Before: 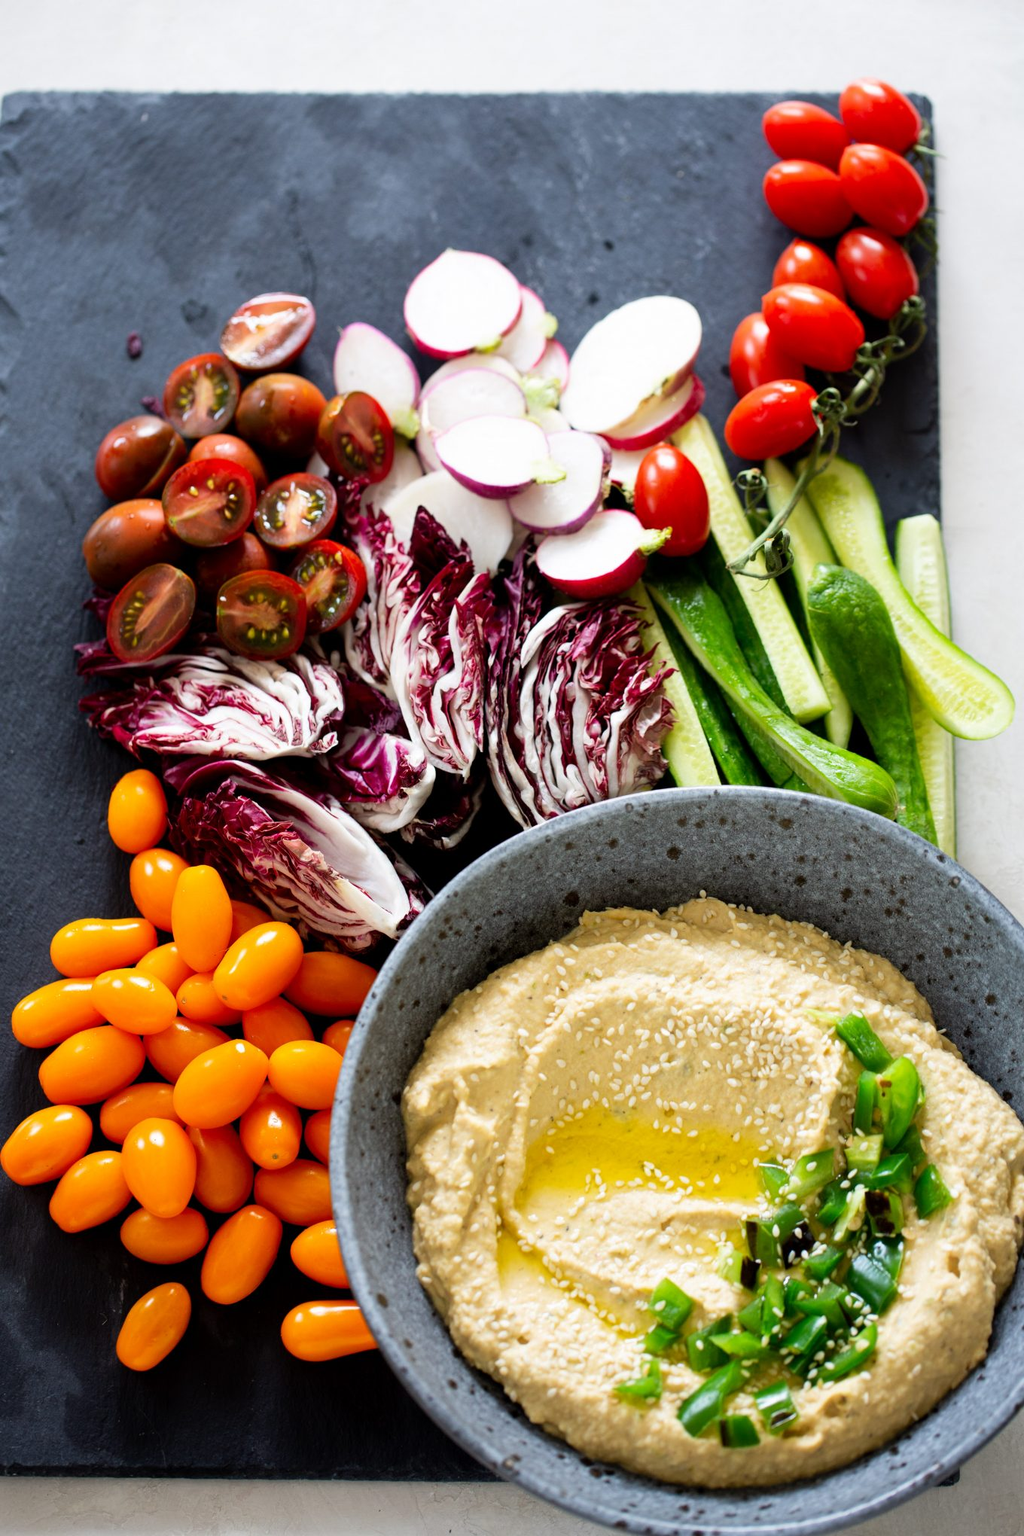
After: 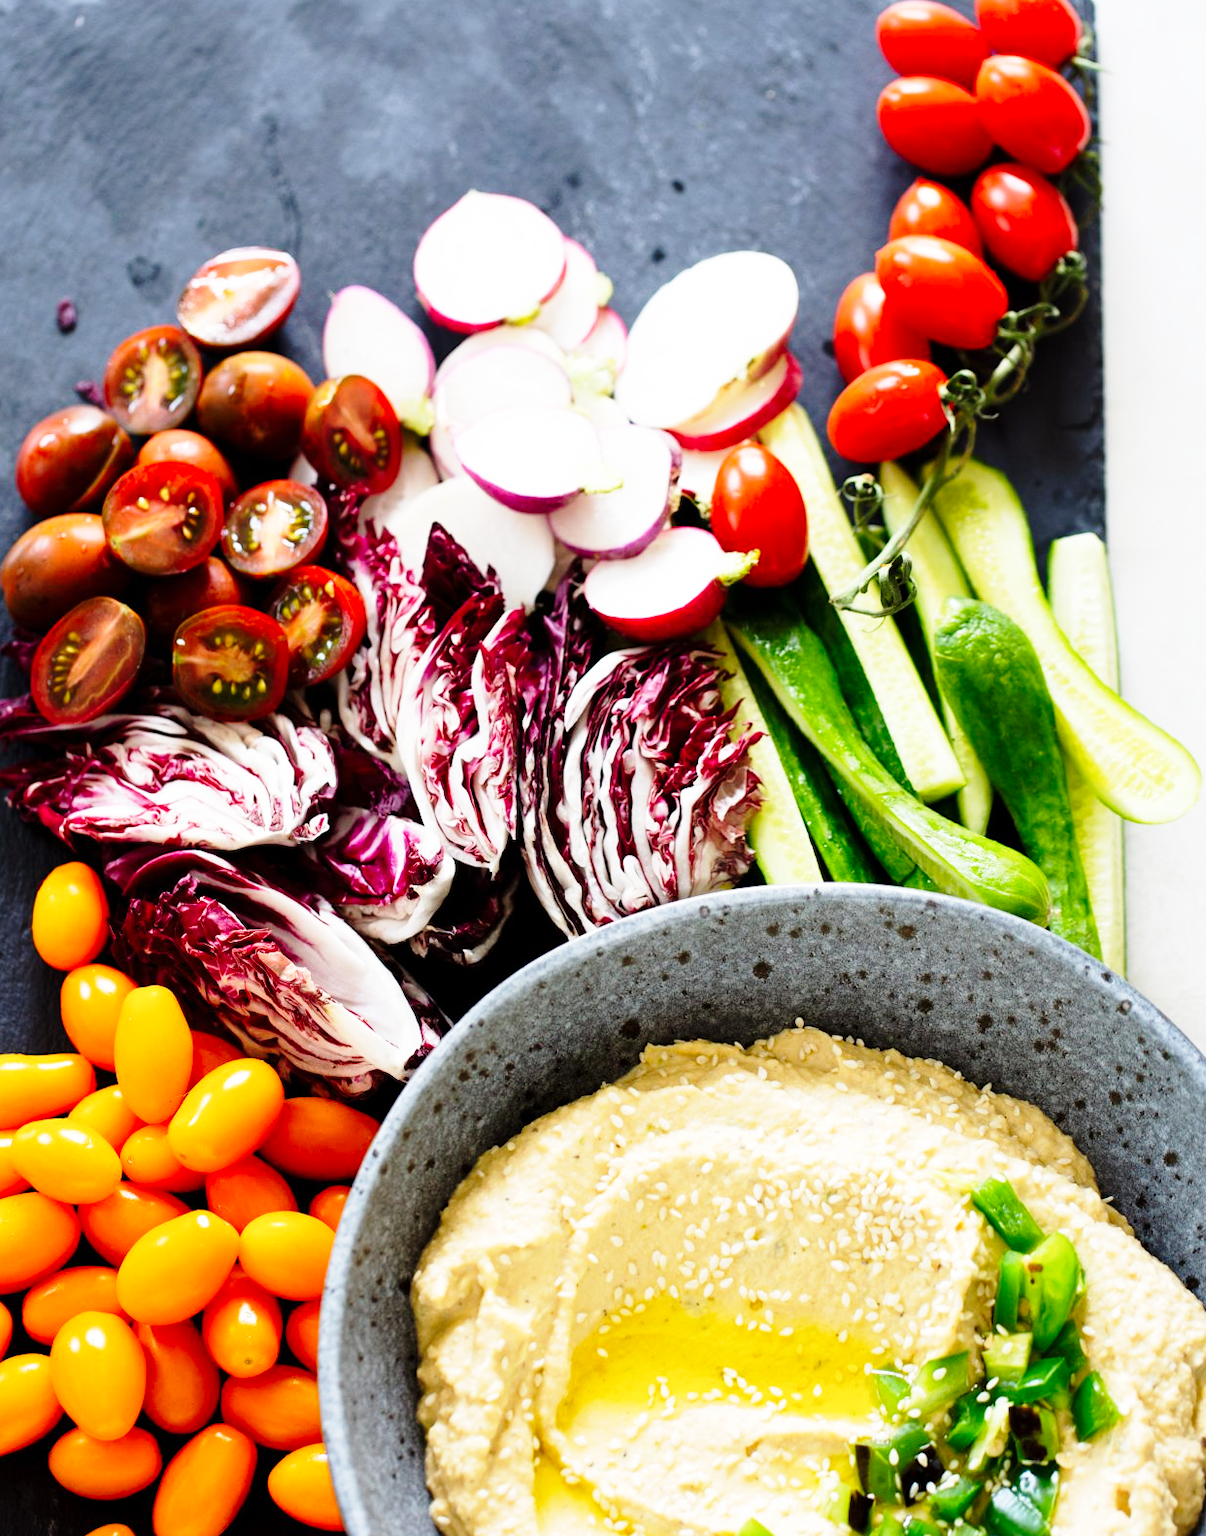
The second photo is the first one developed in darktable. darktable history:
base curve: curves: ch0 [(0, 0) (0.028, 0.03) (0.121, 0.232) (0.46, 0.748) (0.859, 0.968) (1, 1)], preserve colors none
crop: left 8.155%, top 6.611%, bottom 15.385%
